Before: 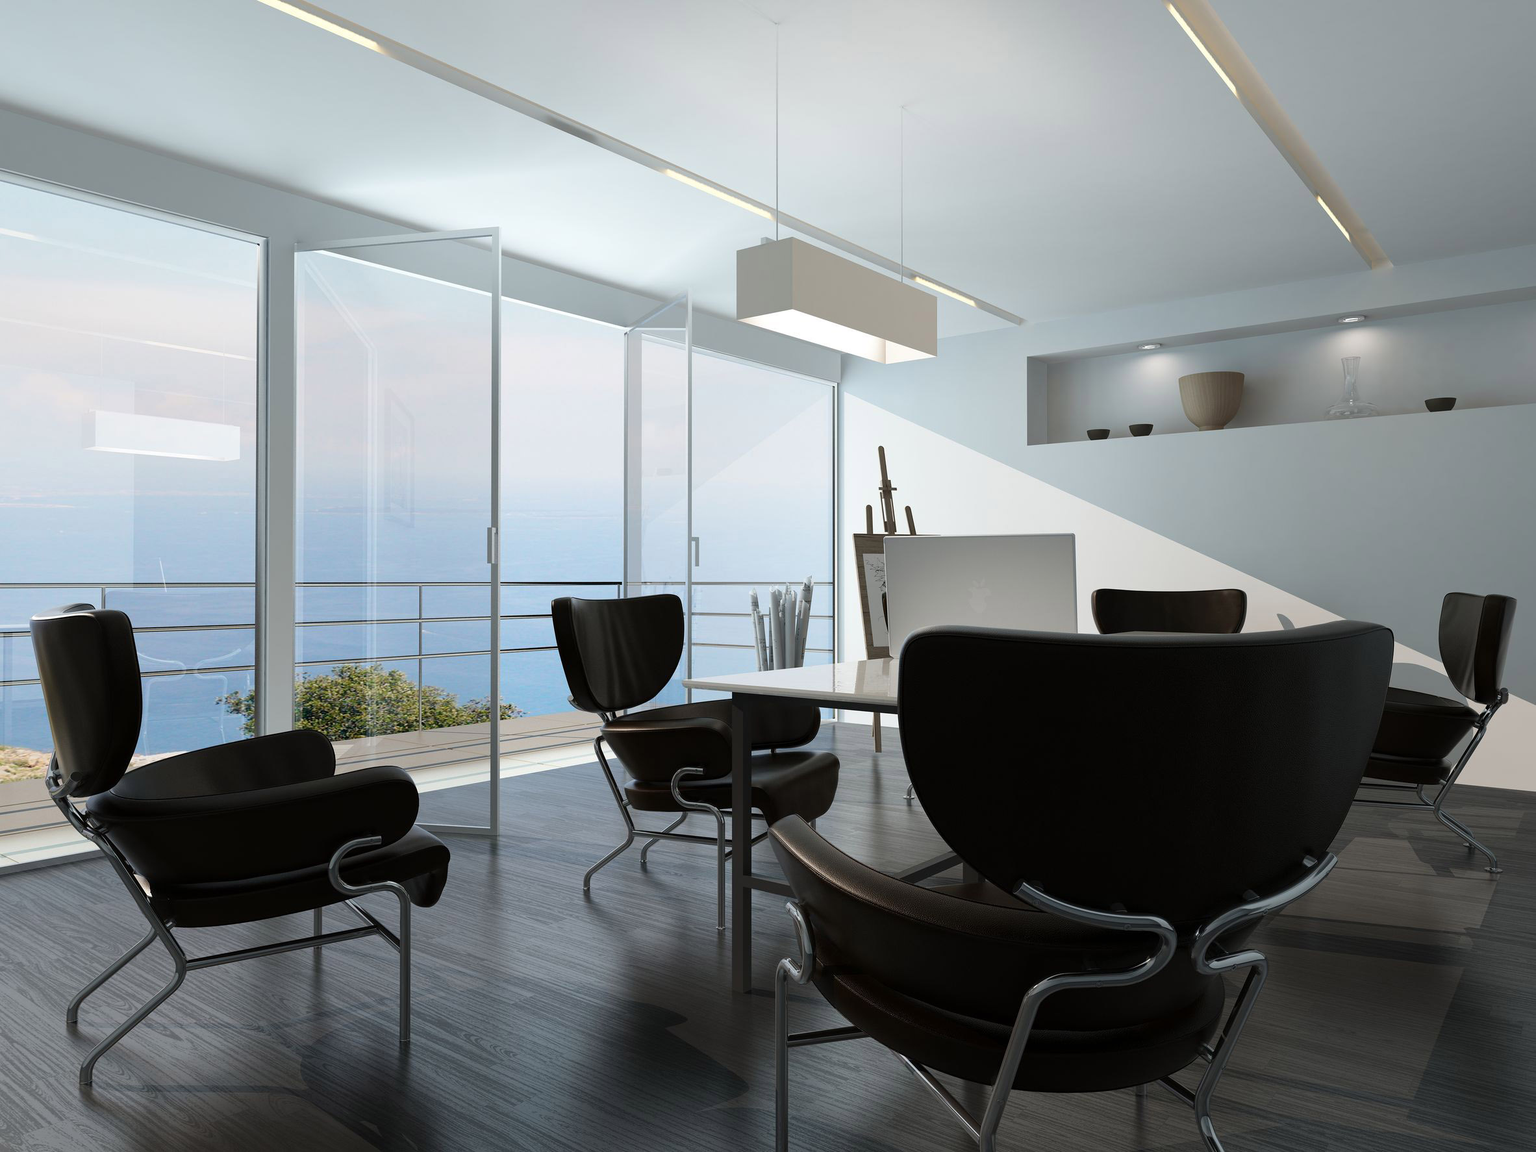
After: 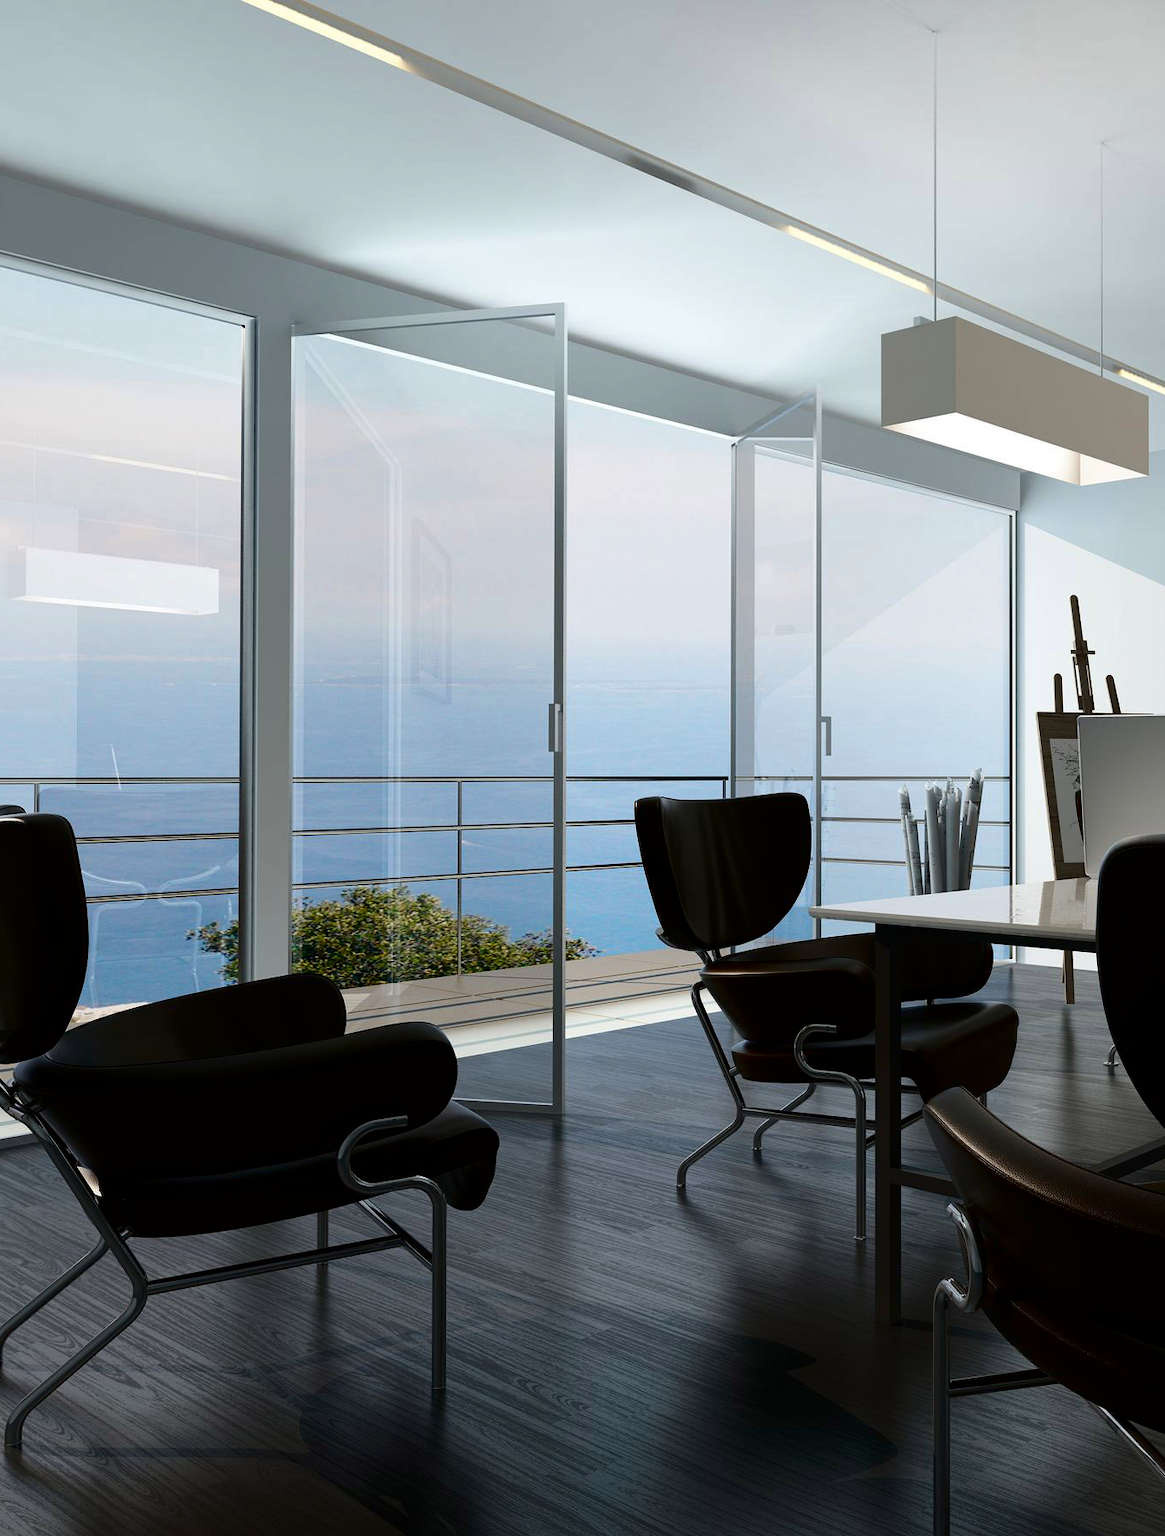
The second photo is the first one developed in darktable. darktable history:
contrast brightness saturation: contrast 0.126, brightness -0.239, saturation 0.145
crop: left 4.951%, right 38.177%
